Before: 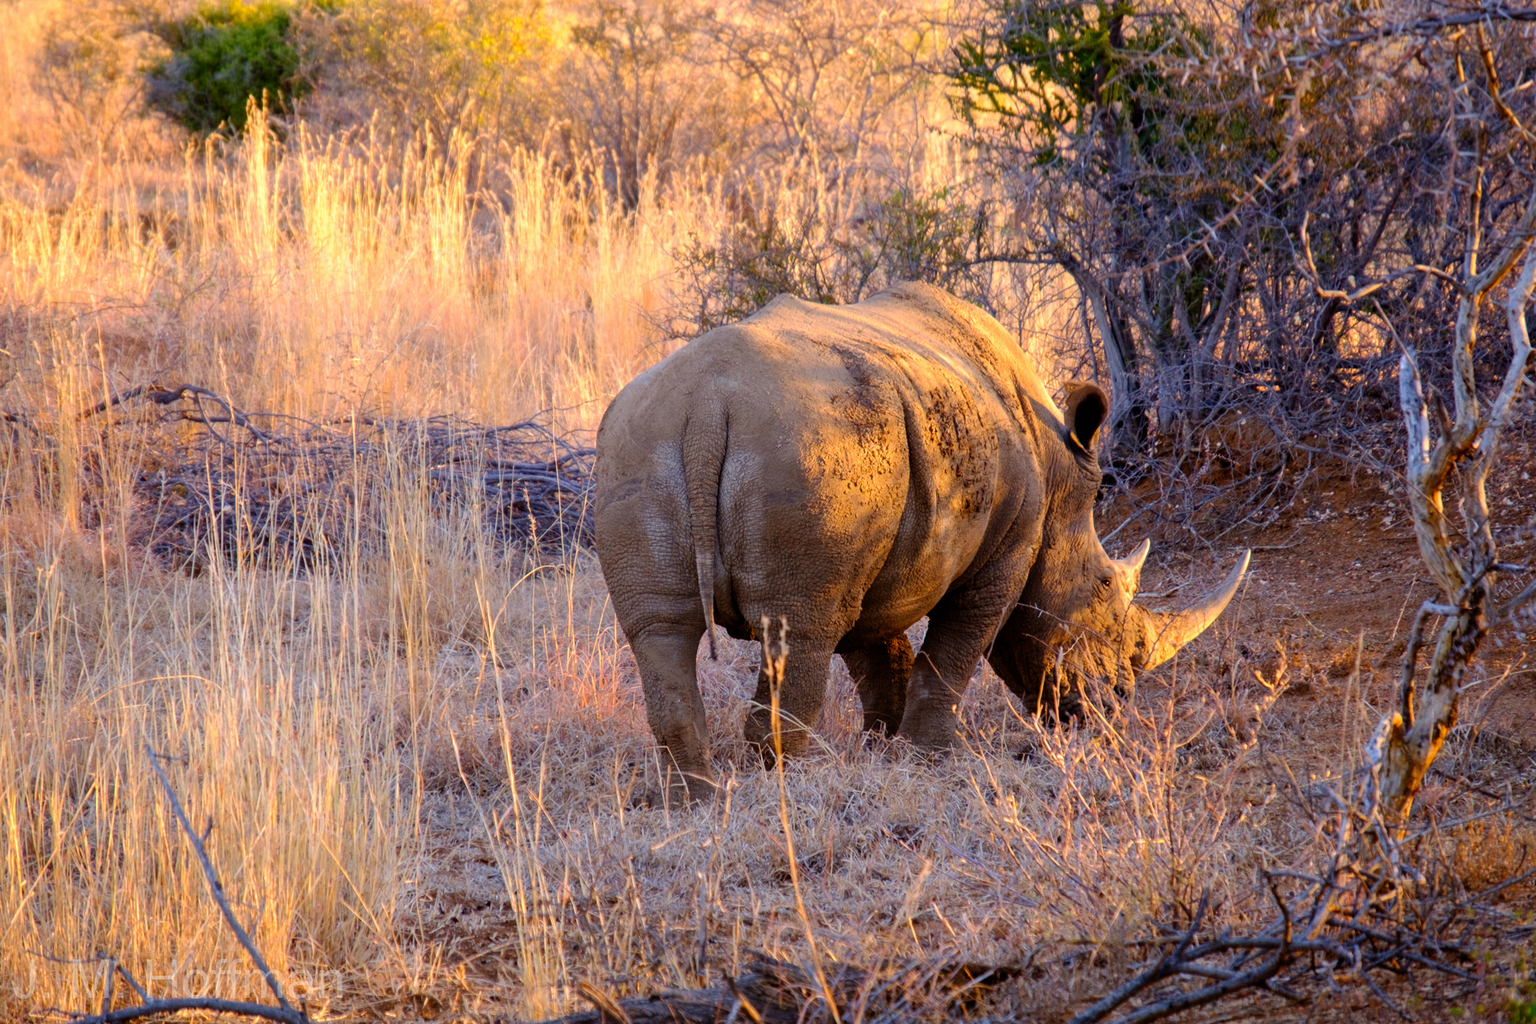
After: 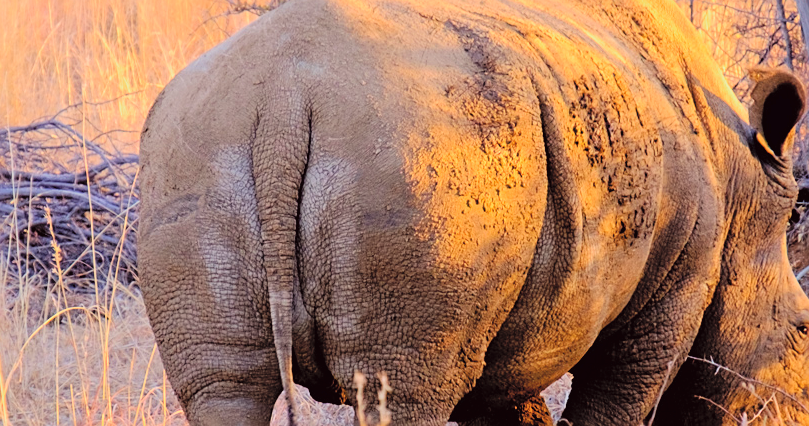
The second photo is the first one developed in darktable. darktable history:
contrast brightness saturation: contrast 0.099, brightness 0.299, saturation 0.137
sharpen: on, module defaults
color correction: highlights a* -0.98, highlights b* 4.57, shadows a* 3.68
filmic rgb: black relative exposure -7.65 EV, white relative exposure 4.56 EV, threshold 5.96 EV, hardness 3.61, color science v6 (2022), enable highlight reconstruction true
crop: left 31.876%, top 32.237%, right 27.671%, bottom 35.774%
